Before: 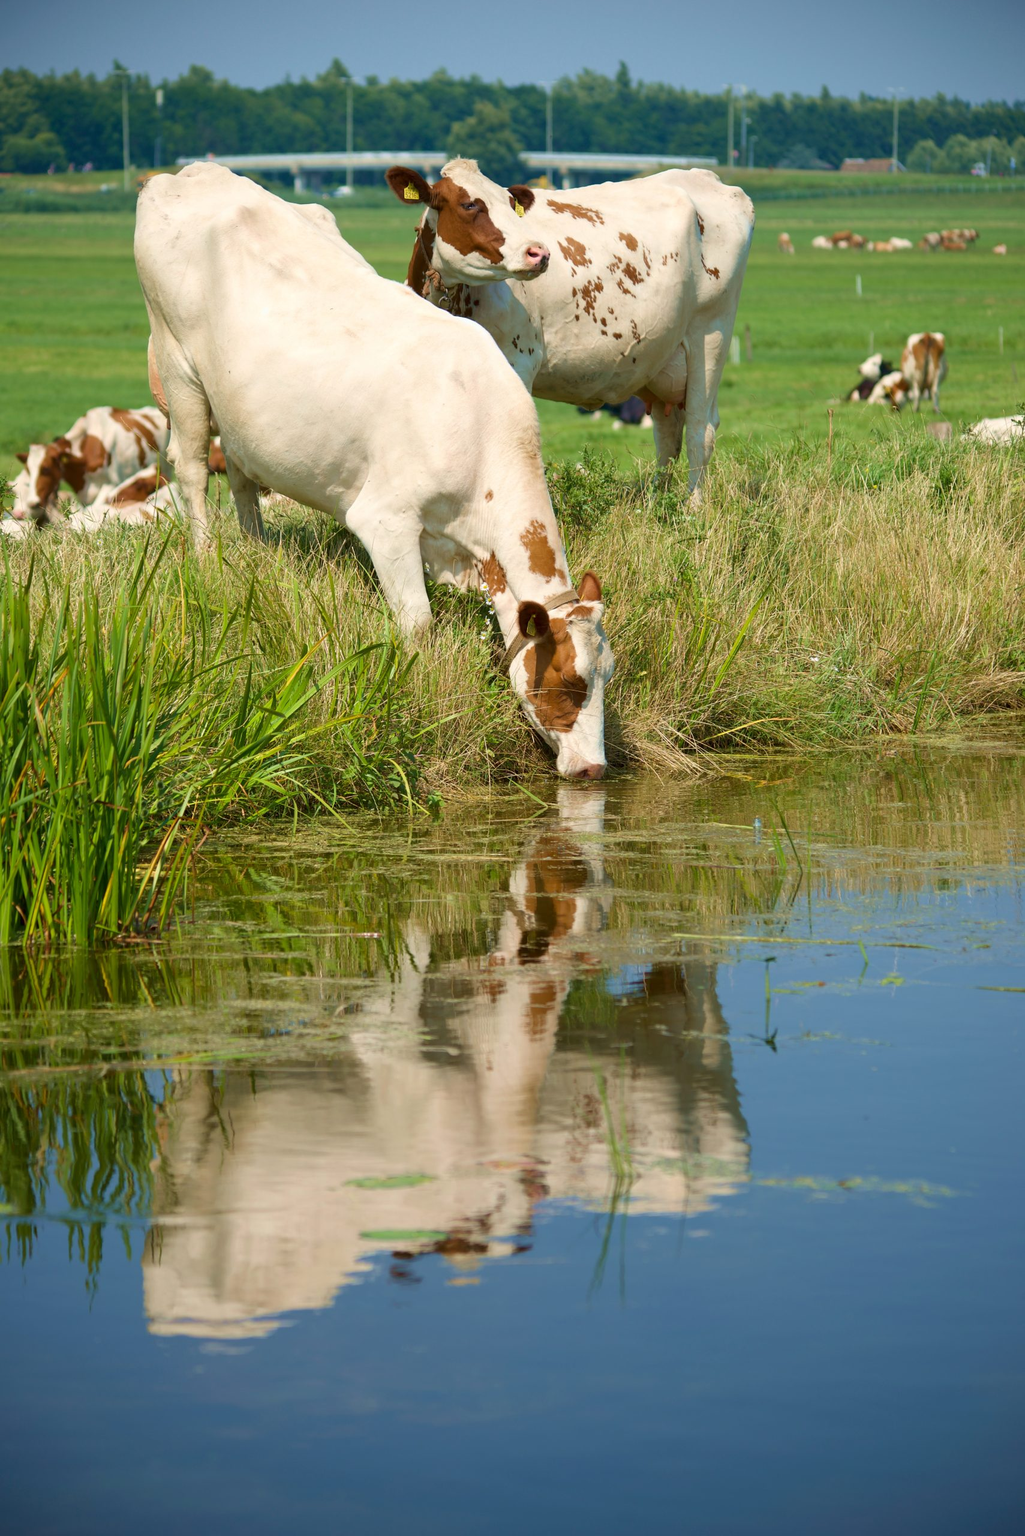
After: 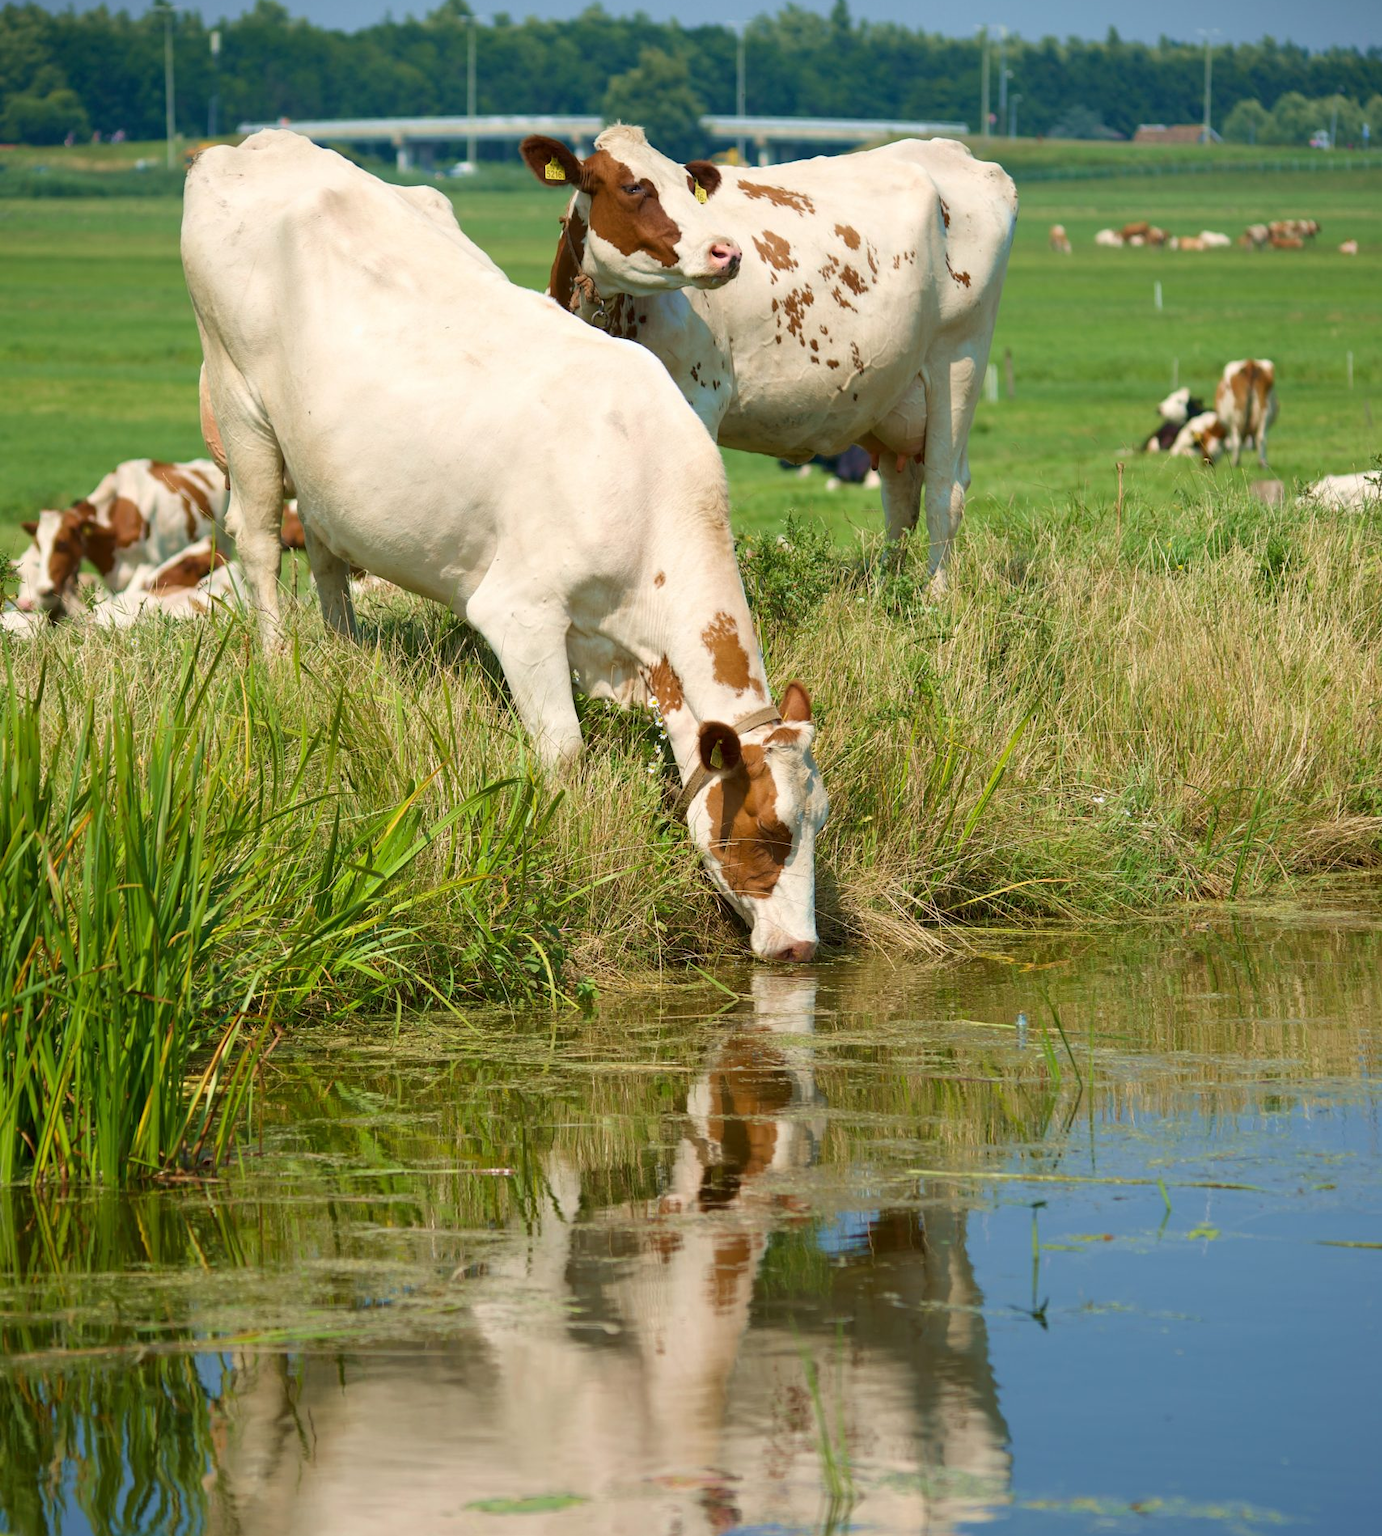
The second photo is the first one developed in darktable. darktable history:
crop: top 4.311%, bottom 21.478%
